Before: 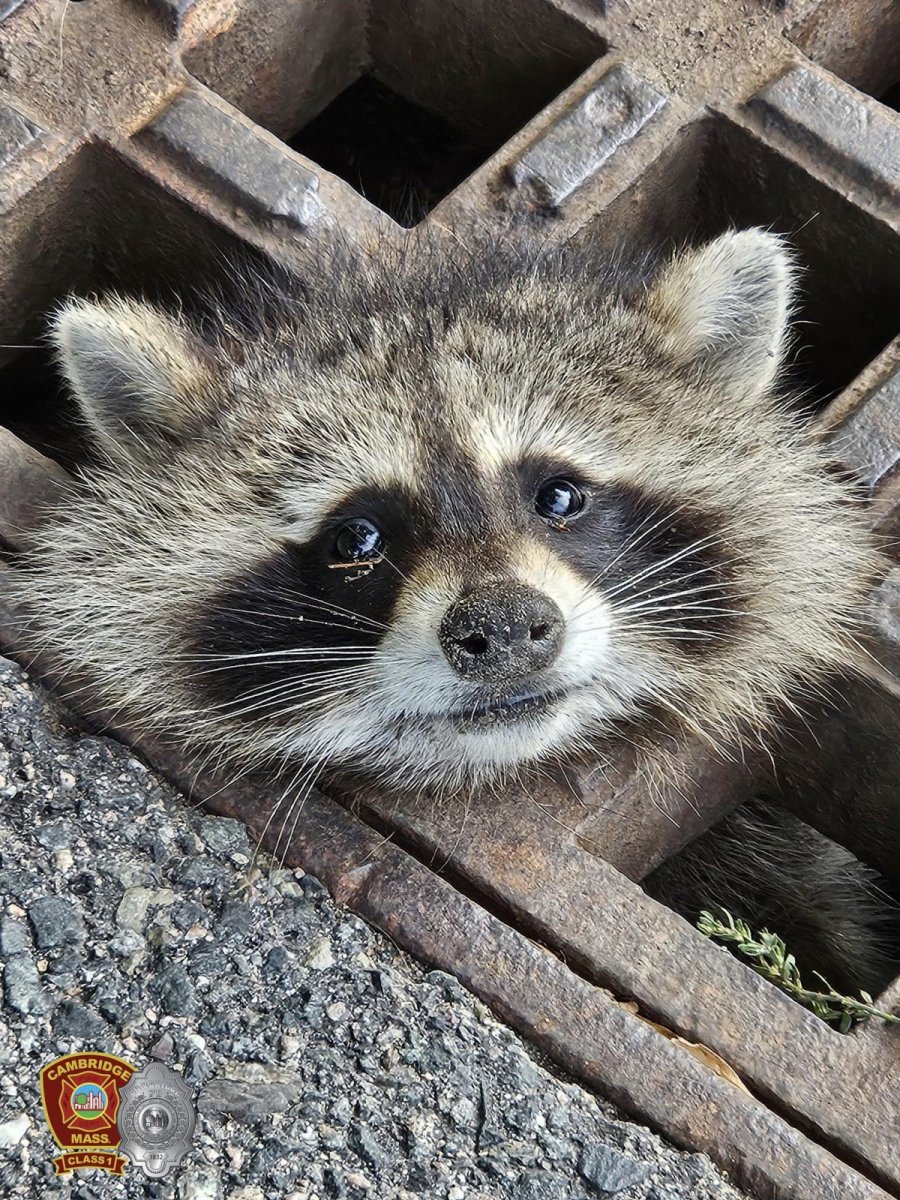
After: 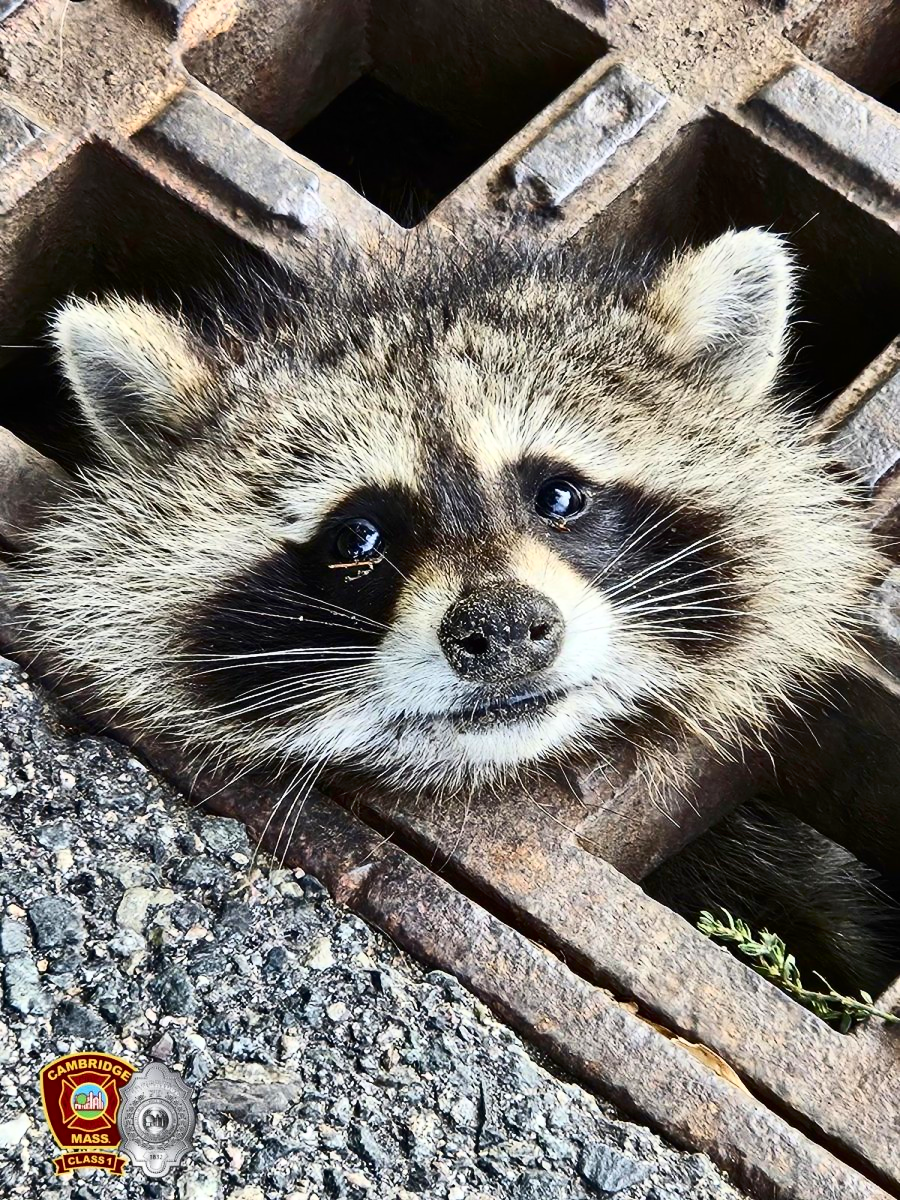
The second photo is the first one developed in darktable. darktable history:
shadows and highlights: radius 125.46, shadows 21.19, highlights -21.19, low approximation 0.01
contrast brightness saturation: contrast 0.4, brightness 0.05, saturation 0.25
